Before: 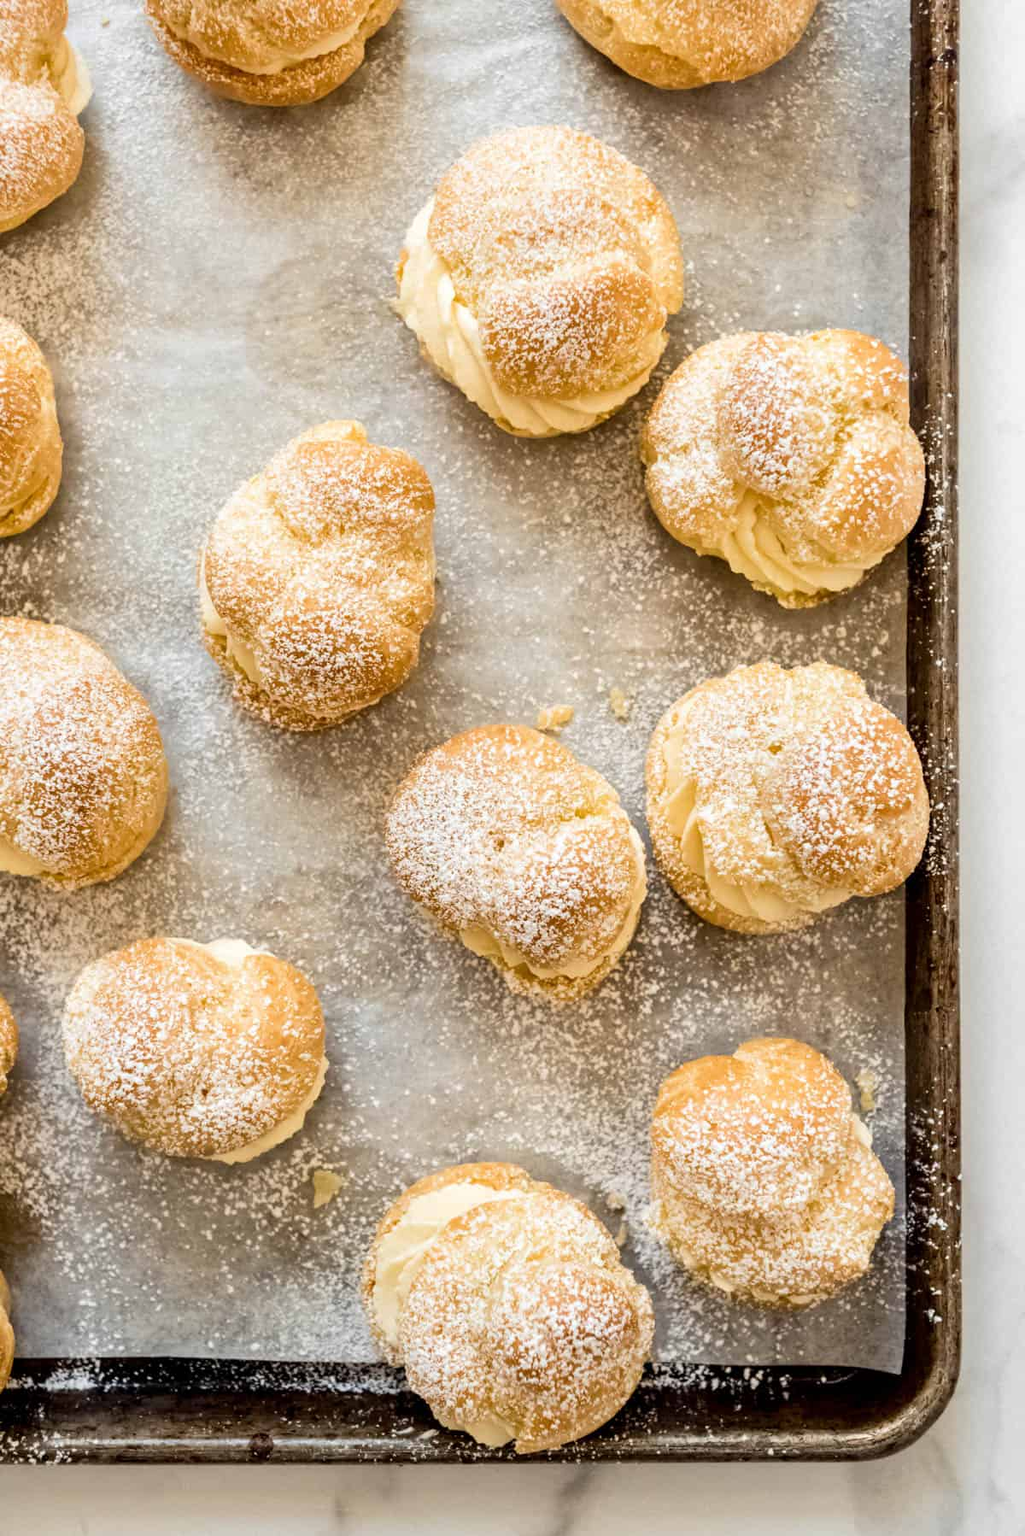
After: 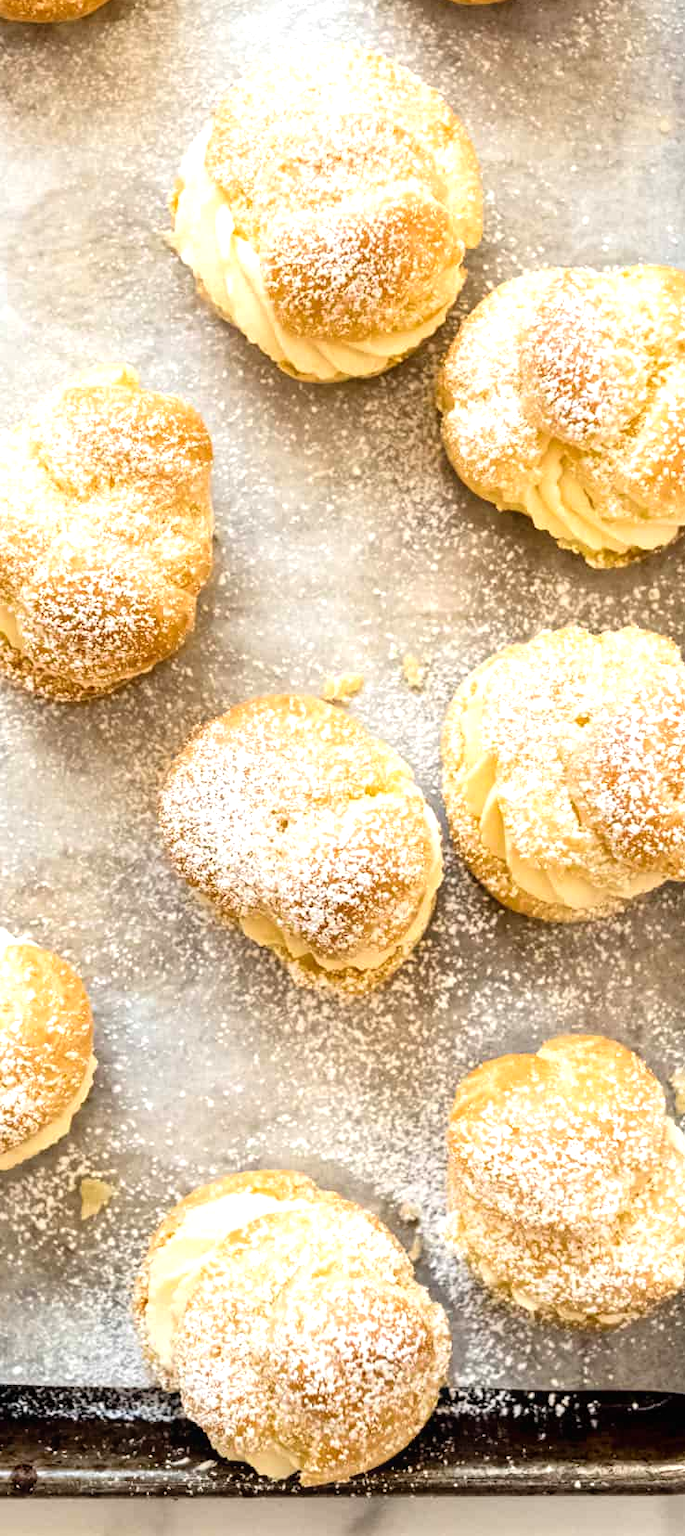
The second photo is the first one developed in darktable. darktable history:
crop and rotate: left 23.348%, top 5.639%, right 15.027%, bottom 2.305%
contrast equalizer: octaves 7, y [[0.5, 0.5, 0.472, 0.5, 0.5, 0.5], [0.5 ×6], [0.5 ×6], [0 ×6], [0 ×6]]
levels: levels [0, 0.43, 0.859]
